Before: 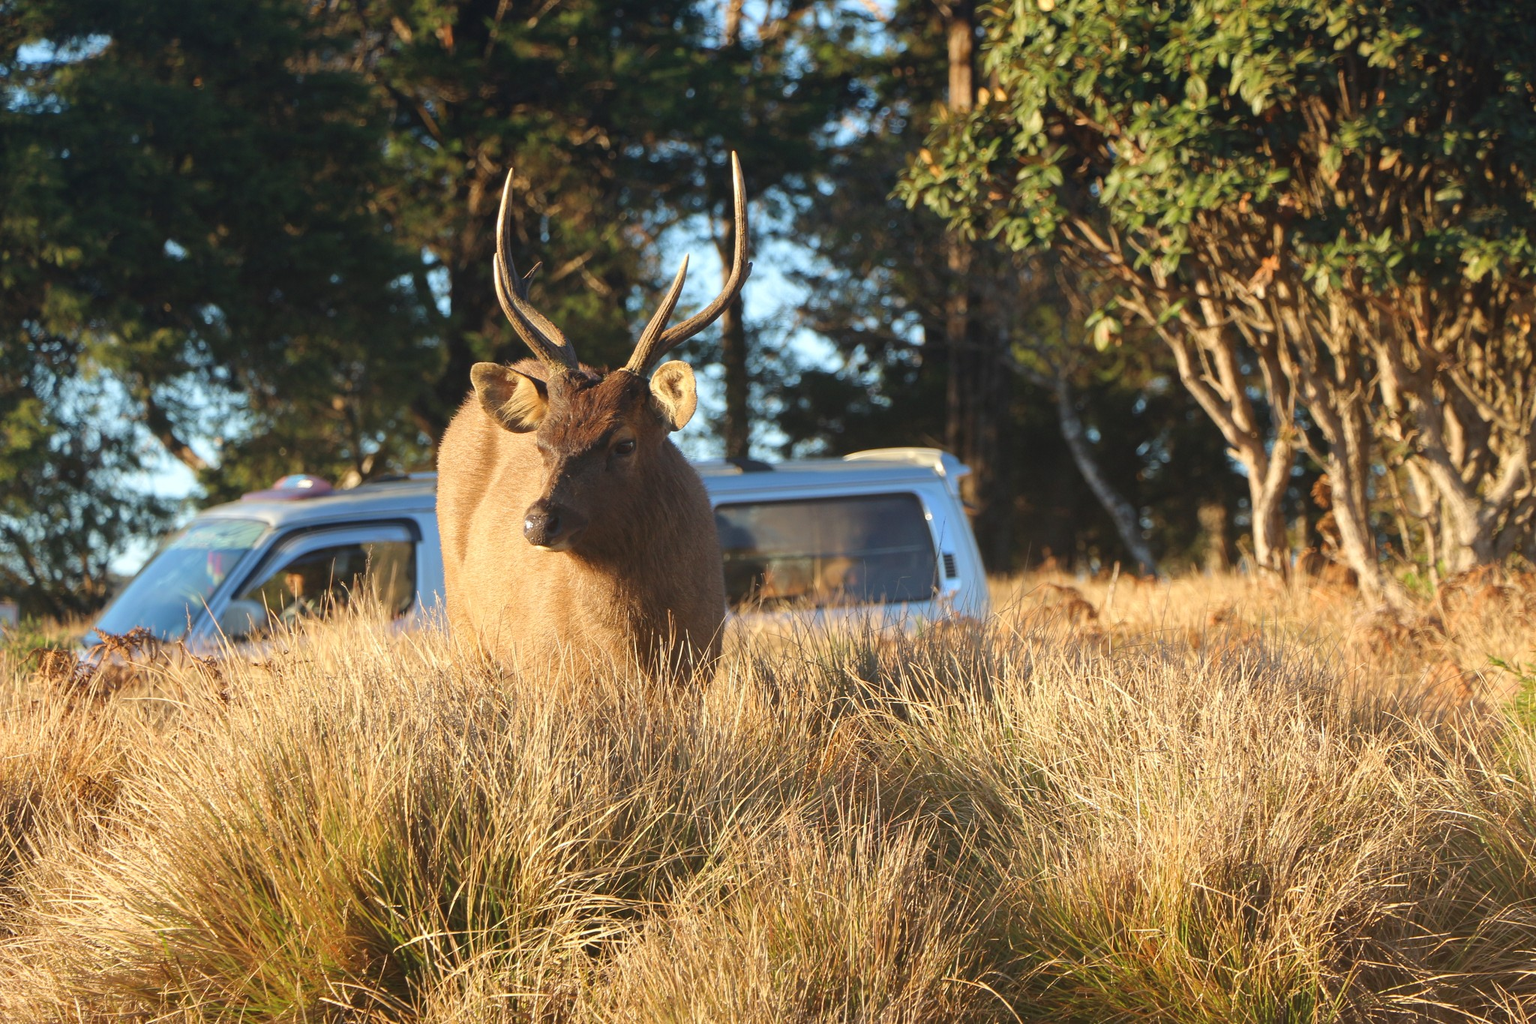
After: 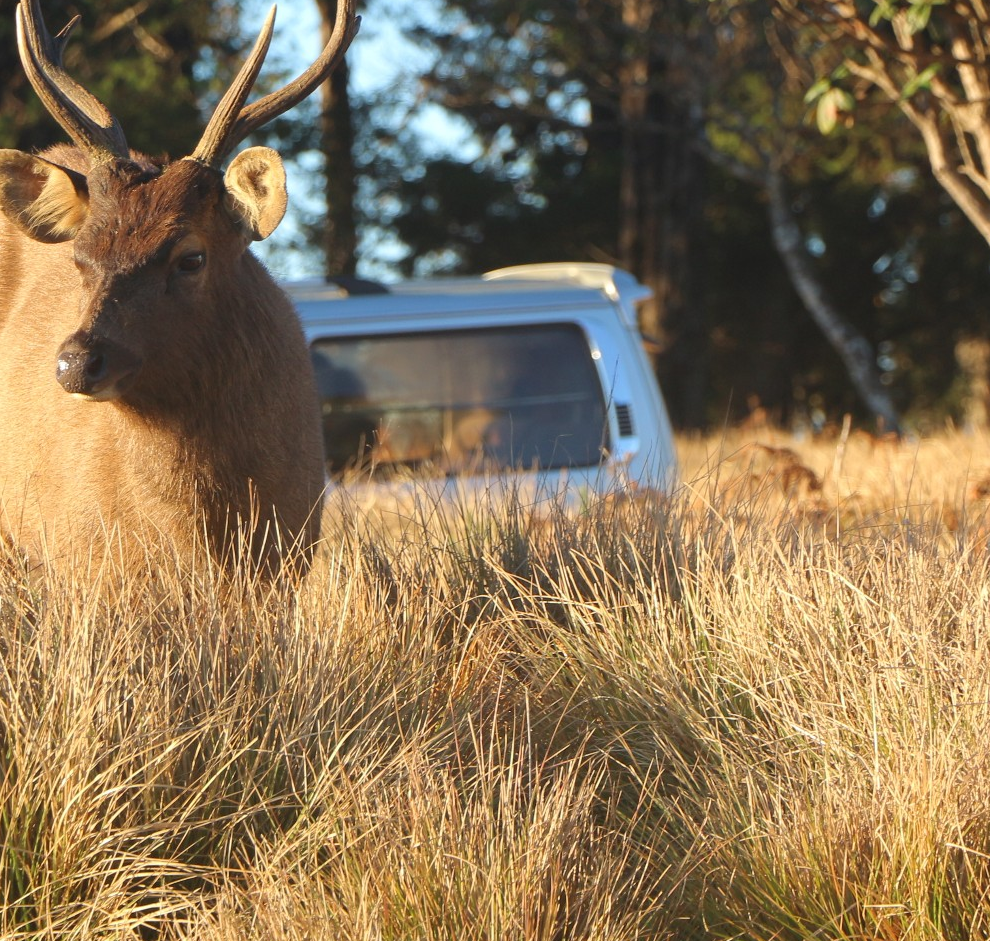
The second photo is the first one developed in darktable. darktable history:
crop: left 31.375%, top 24.487%, right 20.262%, bottom 6.555%
